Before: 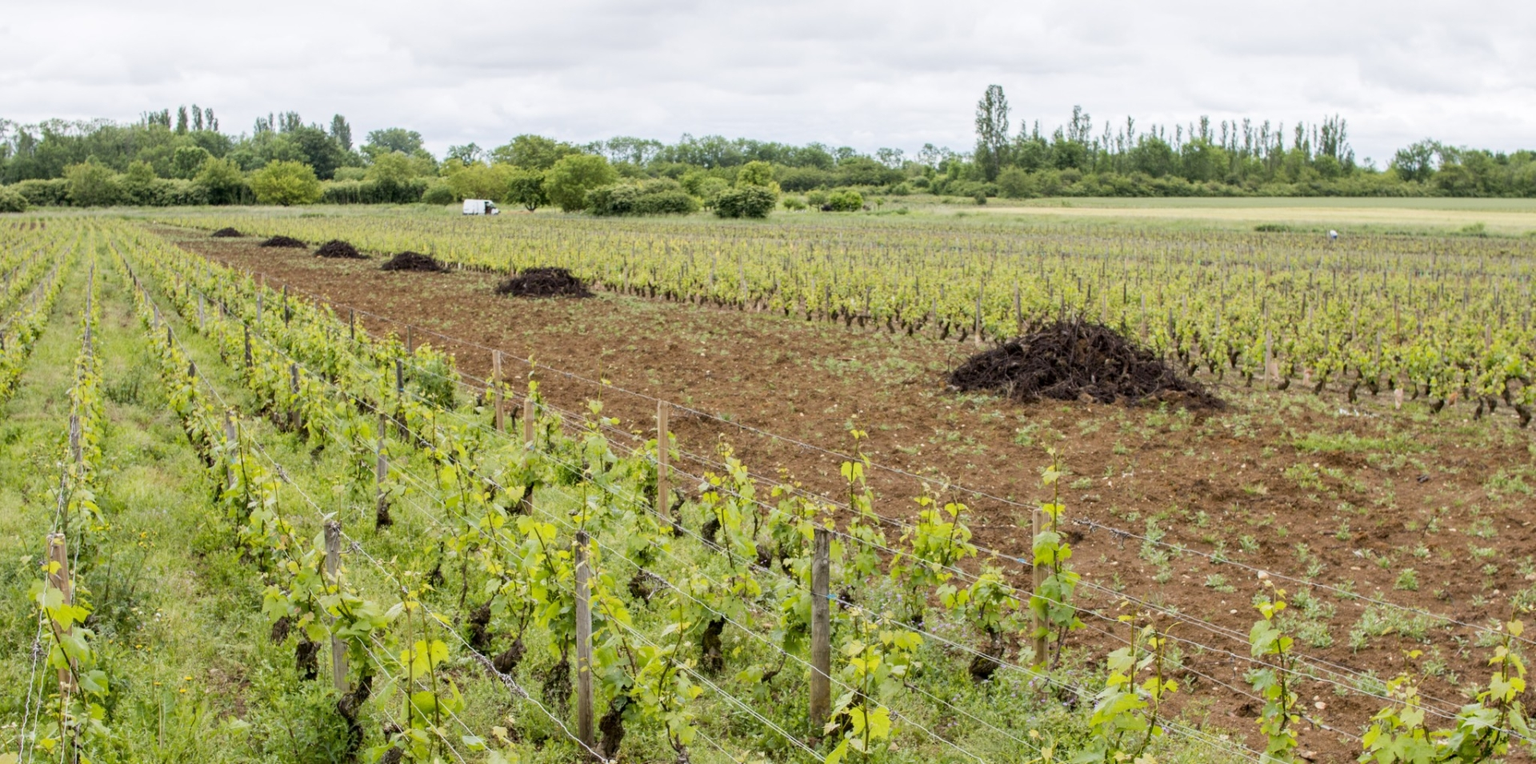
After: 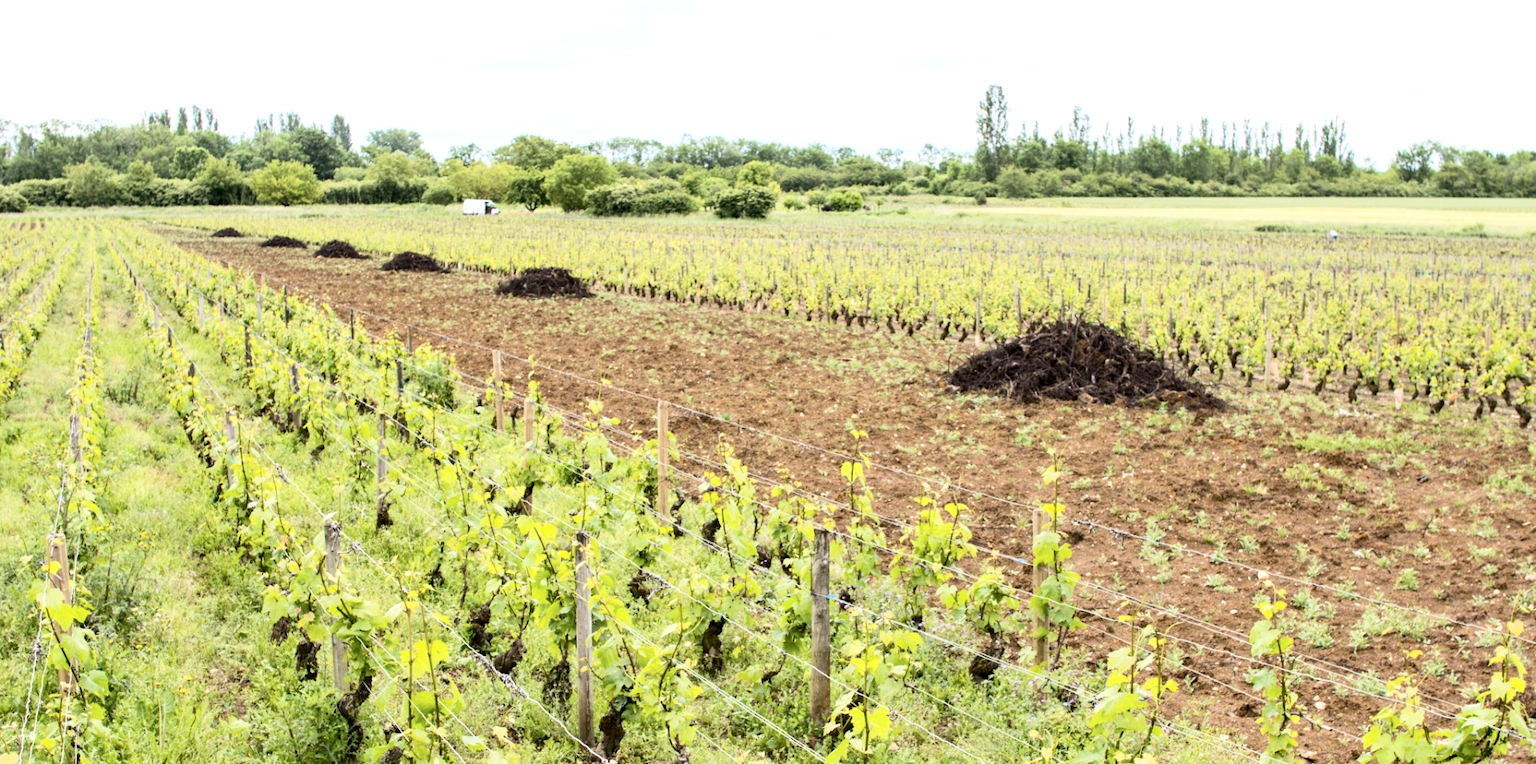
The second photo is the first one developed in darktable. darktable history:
exposure: exposure 0.437 EV, compensate highlight preservation false
contrast brightness saturation: contrast 0.244, brightness 0.09
